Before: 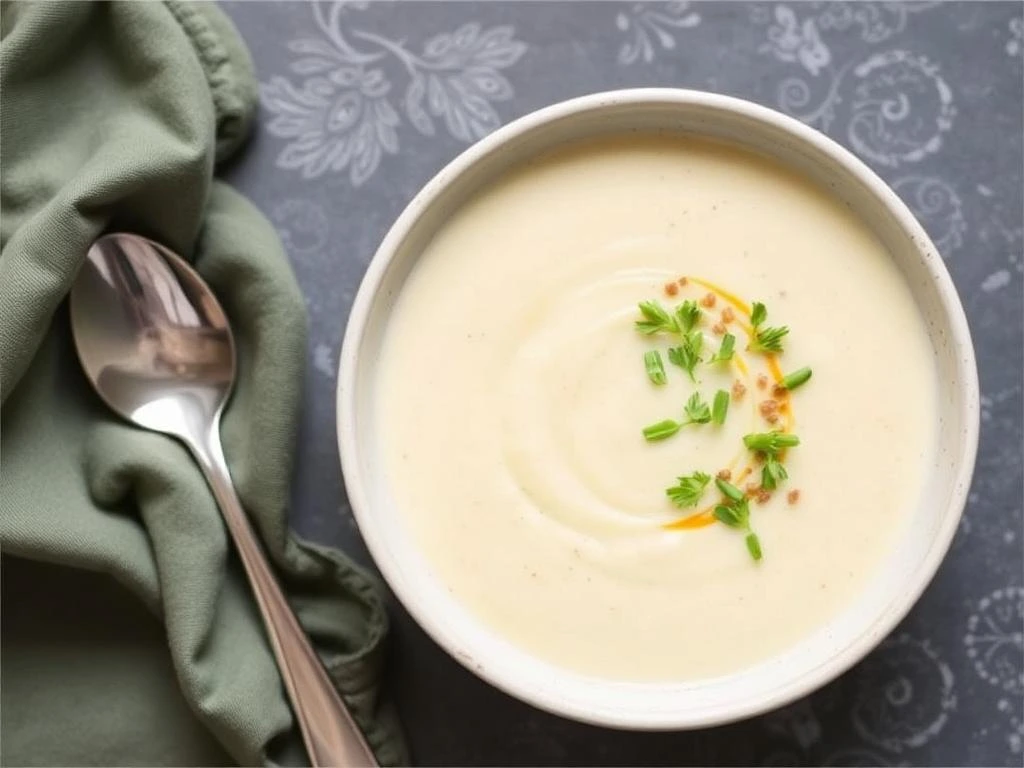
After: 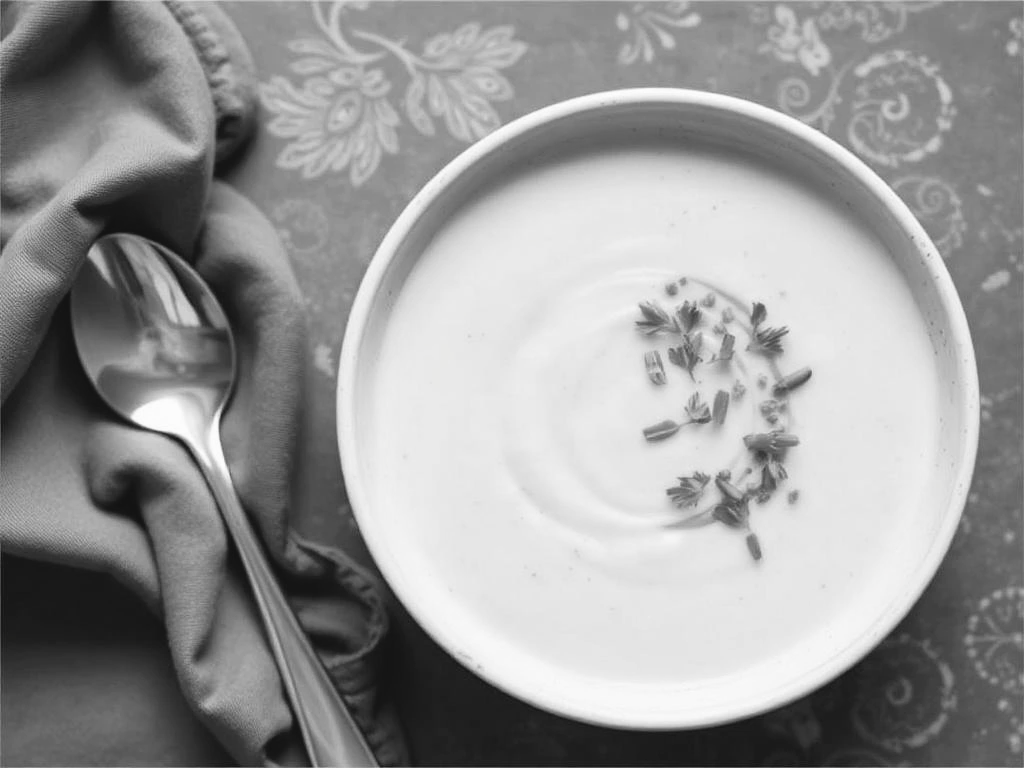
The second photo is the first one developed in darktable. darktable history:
tone curve: curves: ch0 [(0, 0) (0.003, 0.049) (0.011, 0.051) (0.025, 0.055) (0.044, 0.065) (0.069, 0.081) (0.1, 0.11) (0.136, 0.15) (0.177, 0.195) (0.224, 0.242) (0.277, 0.308) (0.335, 0.375) (0.399, 0.436) (0.468, 0.5) (0.543, 0.574) (0.623, 0.665) (0.709, 0.761) (0.801, 0.851) (0.898, 0.933) (1, 1)], preserve colors none
color look up table: target L [96.54, 81.69, 82.76, 80.97, 72.21, 72.58, 55.28, 47.64, 33.18, 25.76, 200.55, 85.98, 83.84, 75.52, 63.22, 65.99, 63.98, 58.64, 64.48, 55.02, 44.82, 36.57, 42.78, 23.97, 21.7, 23.52, 90.24, 77.71, 74.42, 75.88, 84.91, 72.21, 72.21, 81.33, 49.64, 80.24, 39.07, 37.82, 26.8, 34.45, 4.316, 89.88, 88.12, 88.82, 67.74, 71.47, 51.49, 35.3, 39.07], target a [-0.003, 0.001, 0 ×4, 0.001, 0 ×4, -0.001, 0, 0, 0.001, 0.001, 0, 0, 0.001, 0.001, -0.001, 0 ×5, -0.001, 0 ×15, -0.003, -0.003, 0, 0, 0.001, 0, 0], target b [0.024, 0.001 ×5, -0.005, 0.001, 0.001, 0.001, 0, 0.002, 0.001, 0.001, -0.005, -0.005, 0.001, 0.001, -0.005, -0.005, 0.014, 0.001, 0.001, 0, 0, -0.002, 0.001 ×12, -0.003, 0.001, 0, 0.001, 0.024, 0.024, 0.001, 0.001, -0.005, 0.001, 0.001], num patches 49
